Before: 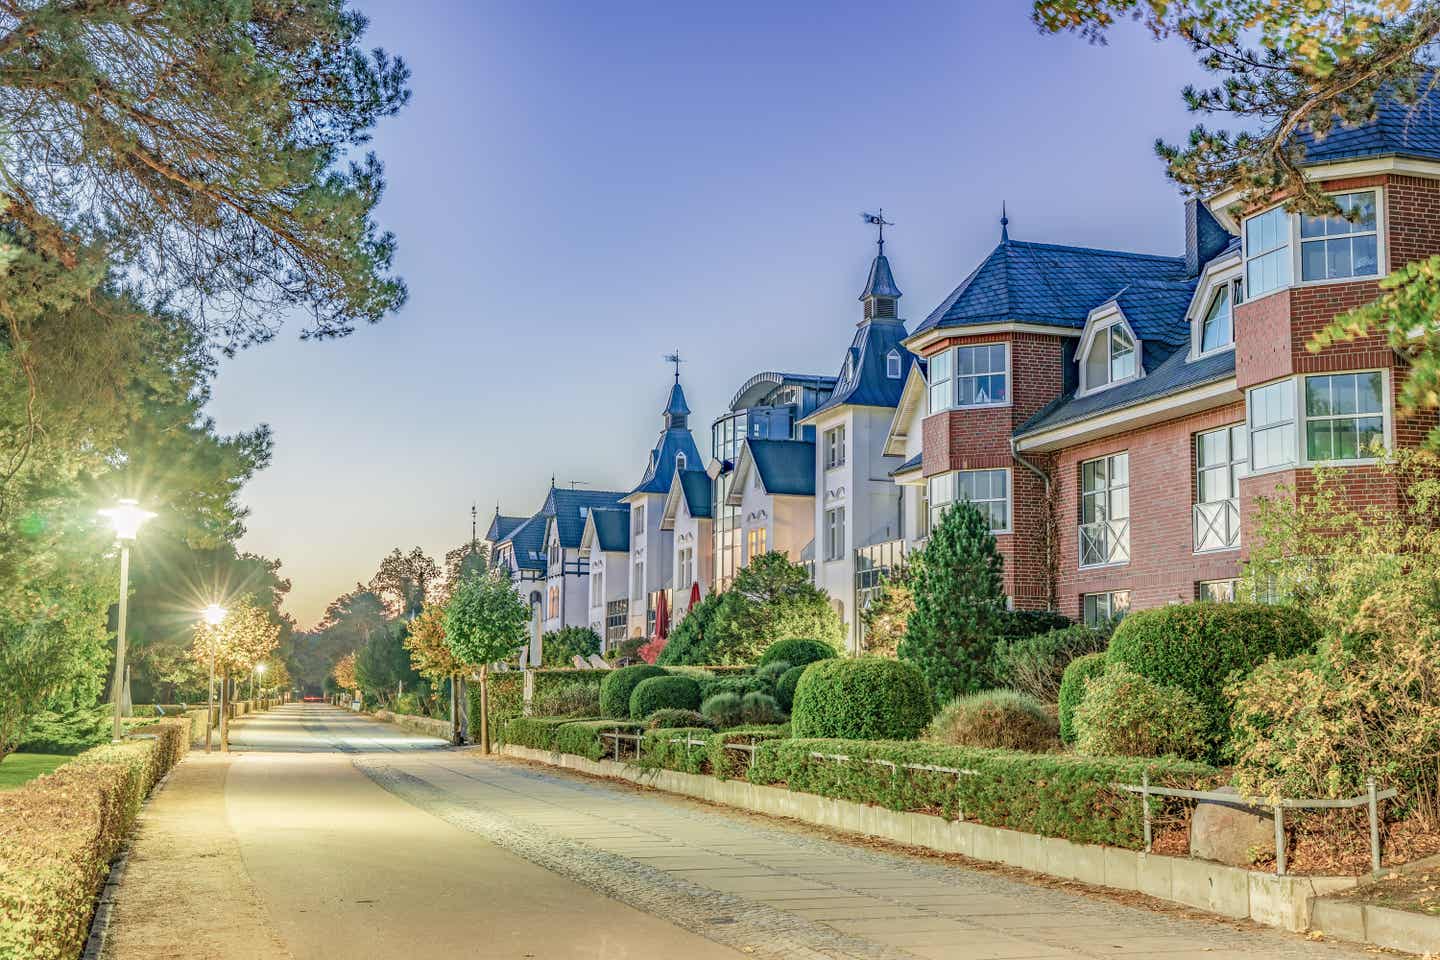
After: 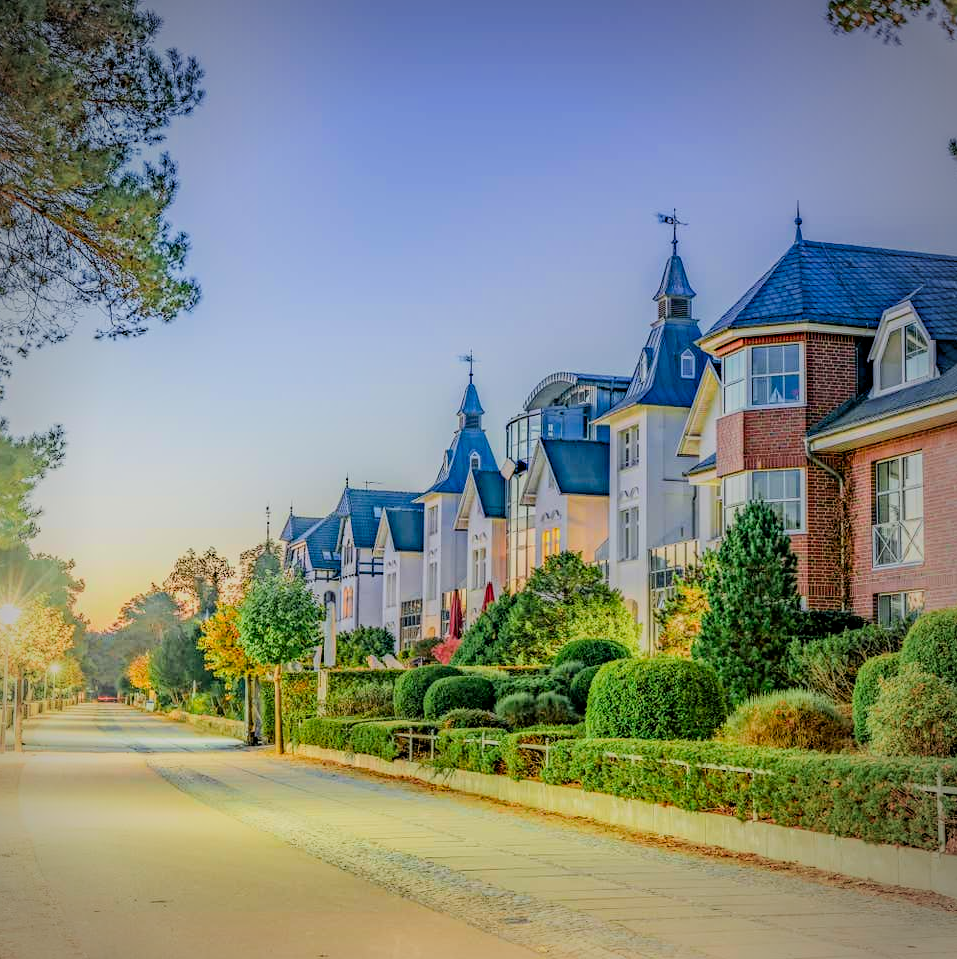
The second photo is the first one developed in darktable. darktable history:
color zones: curves: ch0 [(0.224, 0.526) (0.75, 0.5)]; ch1 [(0.055, 0.526) (0.224, 0.761) (0.377, 0.526) (0.75, 0.5)]
exposure: black level correction 0.007, compensate highlight preservation false
contrast brightness saturation: saturation 0.181
crop and rotate: left 14.313%, right 19.171%
vignetting: on, module defaults
shadows and highlights: shadows -56.19, highlights 84.19, soften with gaussian
filmic rgb: black relative exposure -6.93 EV, white relative exposure 5.58 EV, hardness 2.86, color science v6 (2022)
